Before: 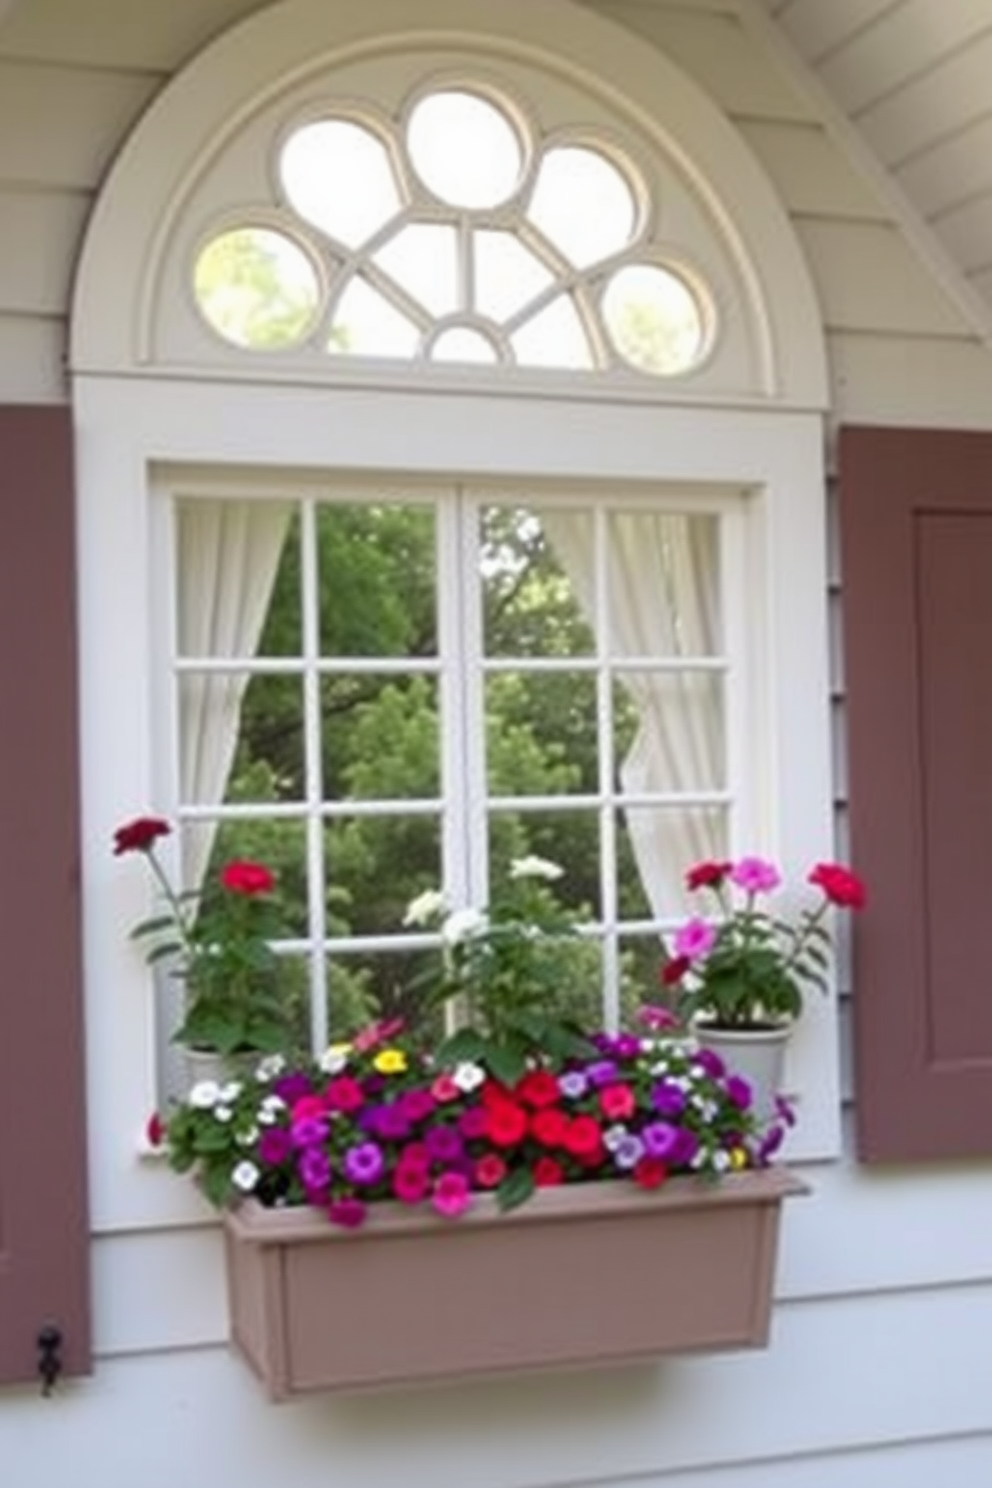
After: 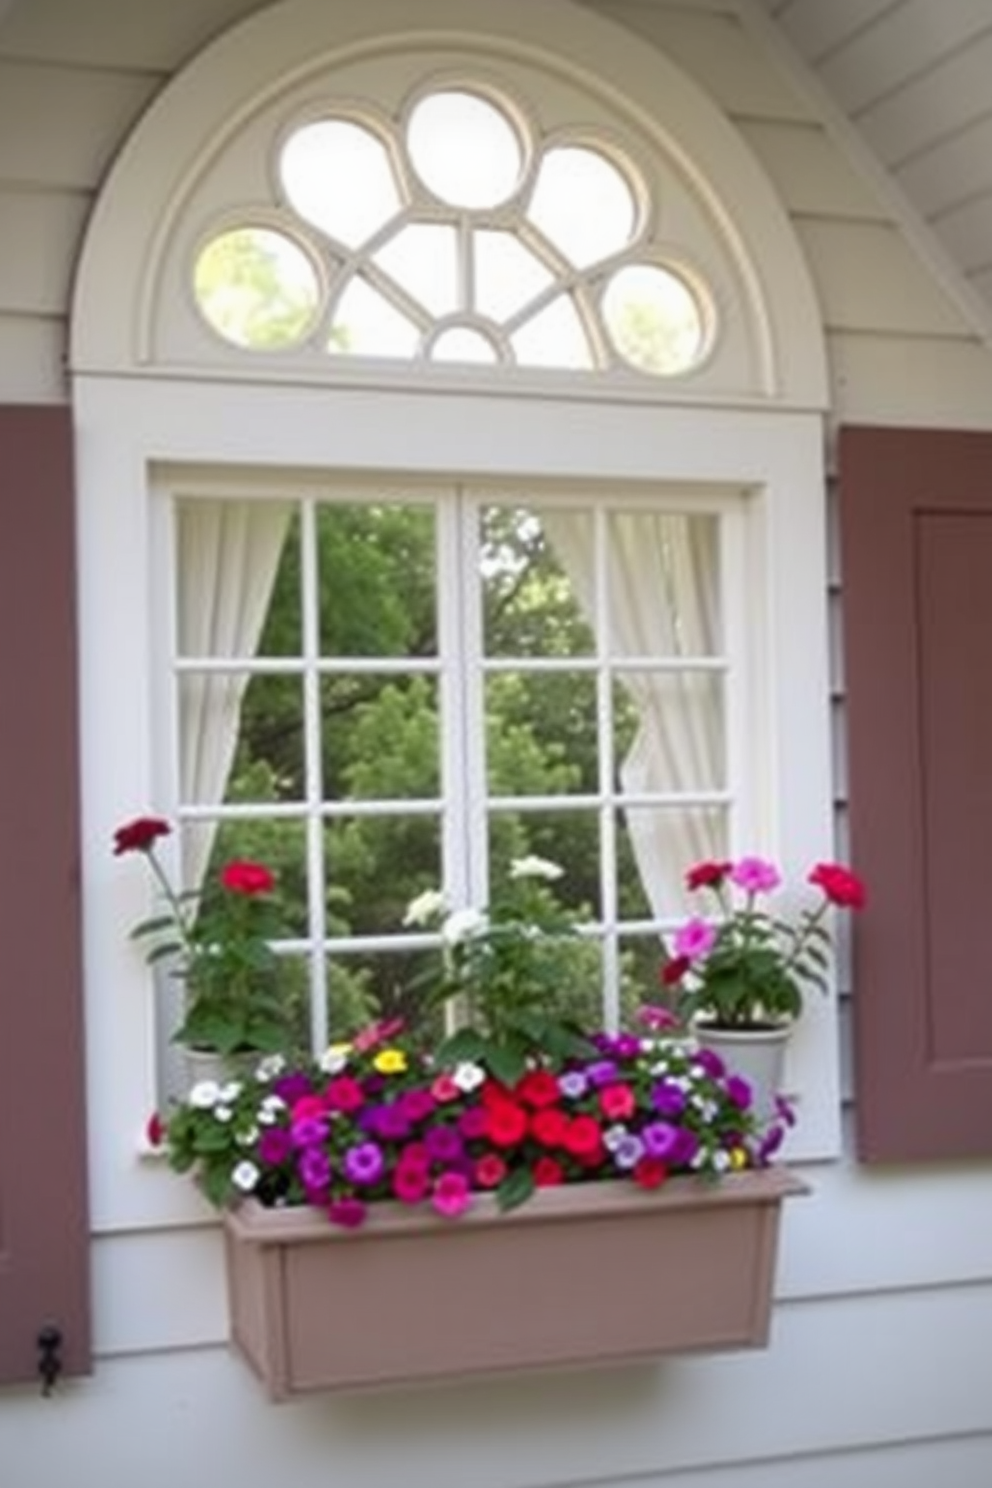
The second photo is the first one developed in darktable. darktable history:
vignetting: center (-0.124, -0.001)
